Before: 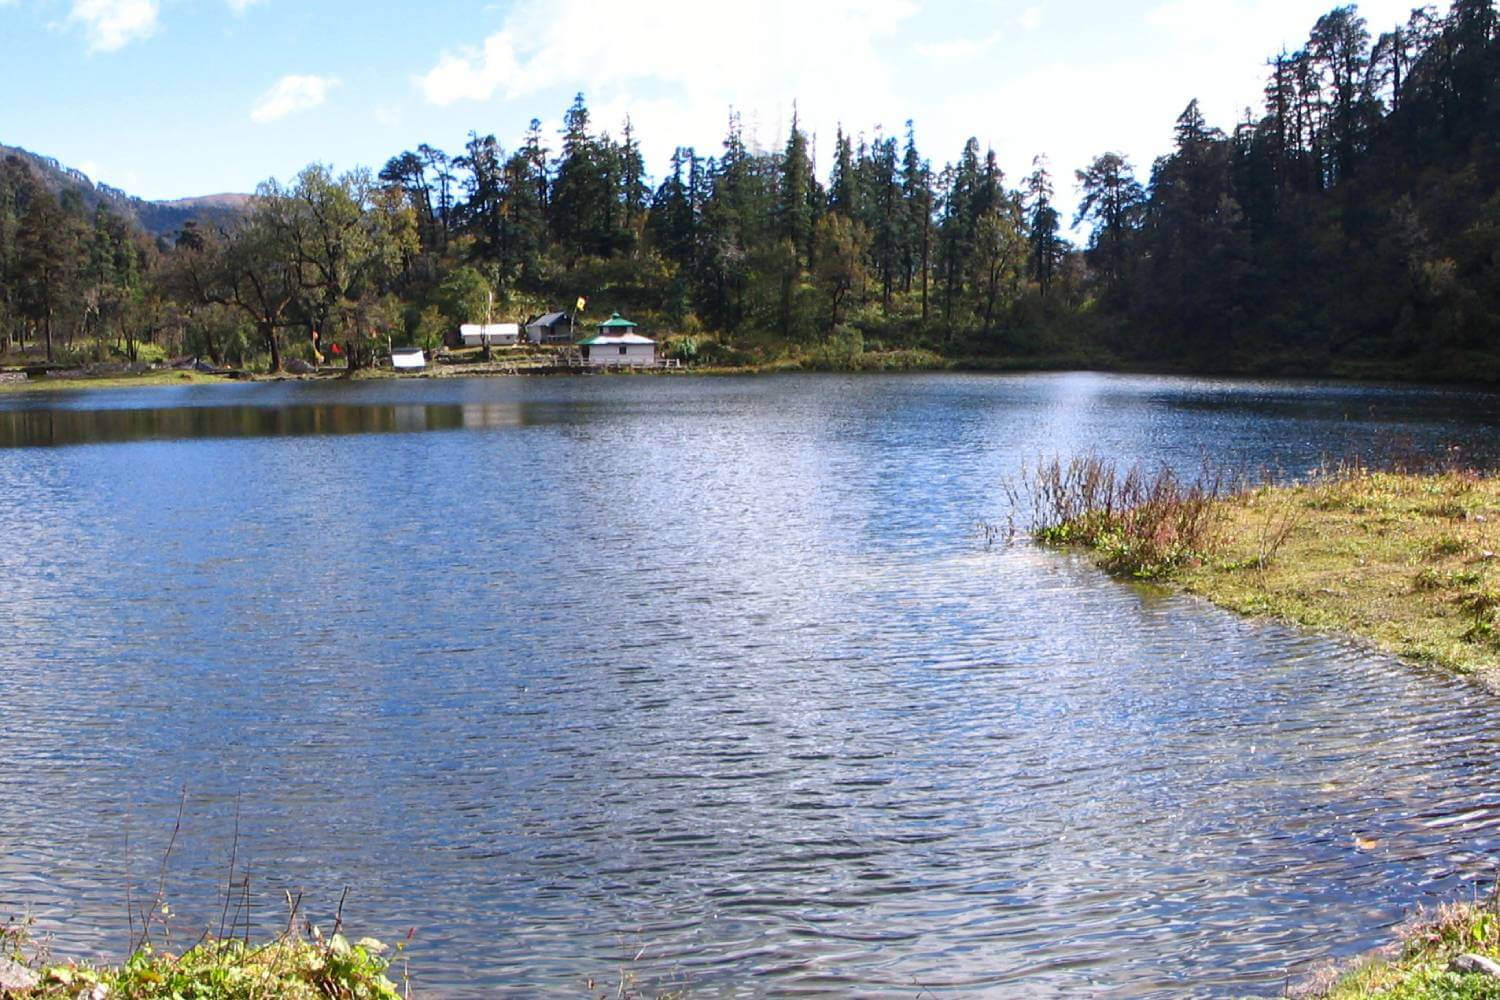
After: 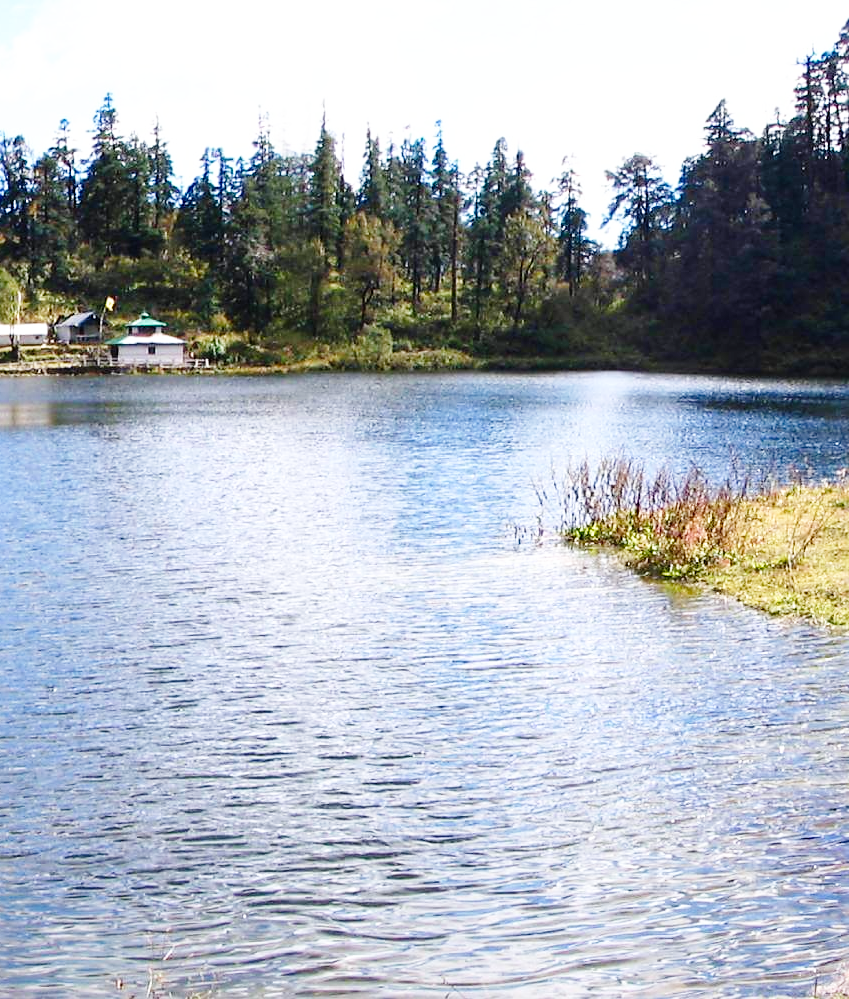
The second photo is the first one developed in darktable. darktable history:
crop: left 31.458%, top 0%, right 11.876%
base curve: curves: ch0 [(0, 0) (0.008, 0.007) (0.022, 0.029) (0.048, 0.089) (0.092, 0.197) (0.191, 0.399) (0.275, 0.534) (0.357, 0.65) (0.477, 0.78) (0.542, 0.833) (0.799, 0.973) (1, 1)], preserve colors none
sharpen: radius 1.458, amount 0.398, threshold 1.271
